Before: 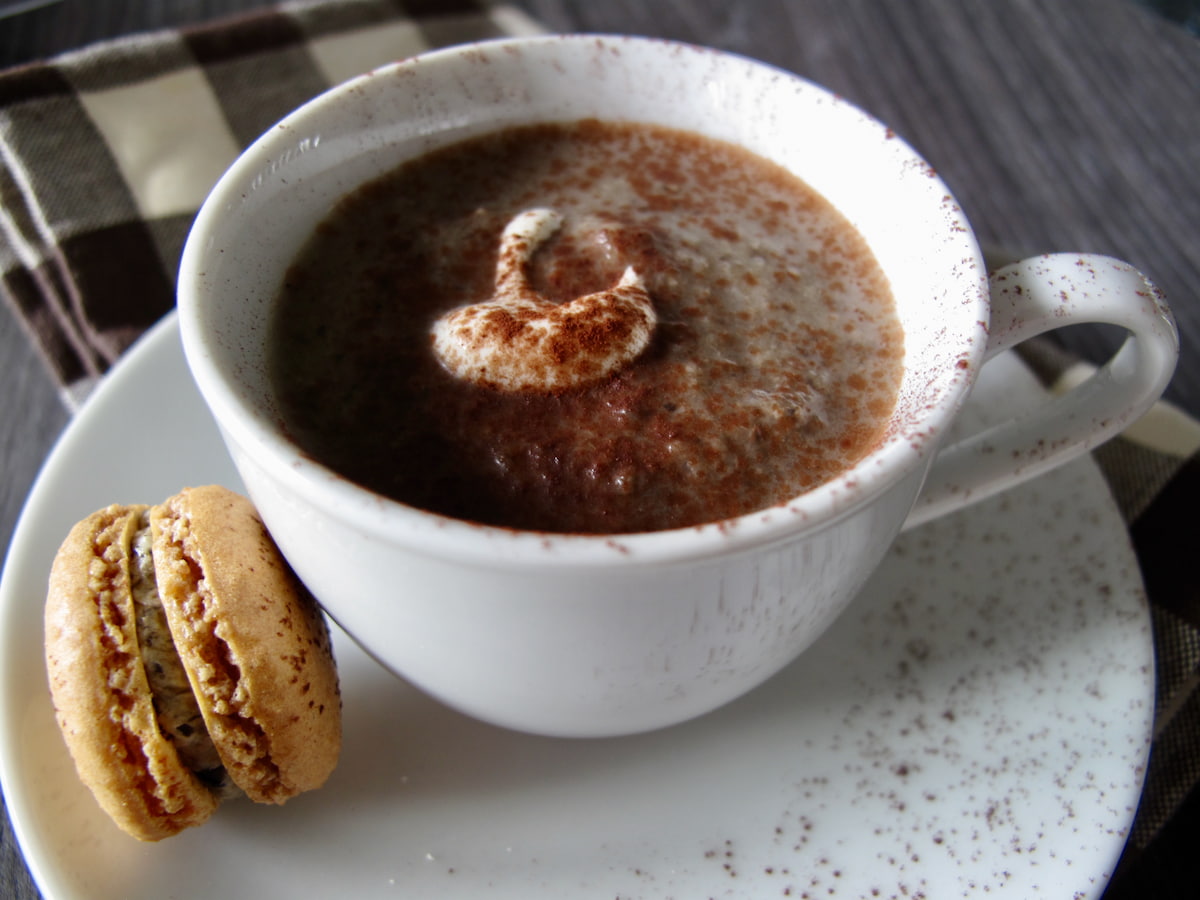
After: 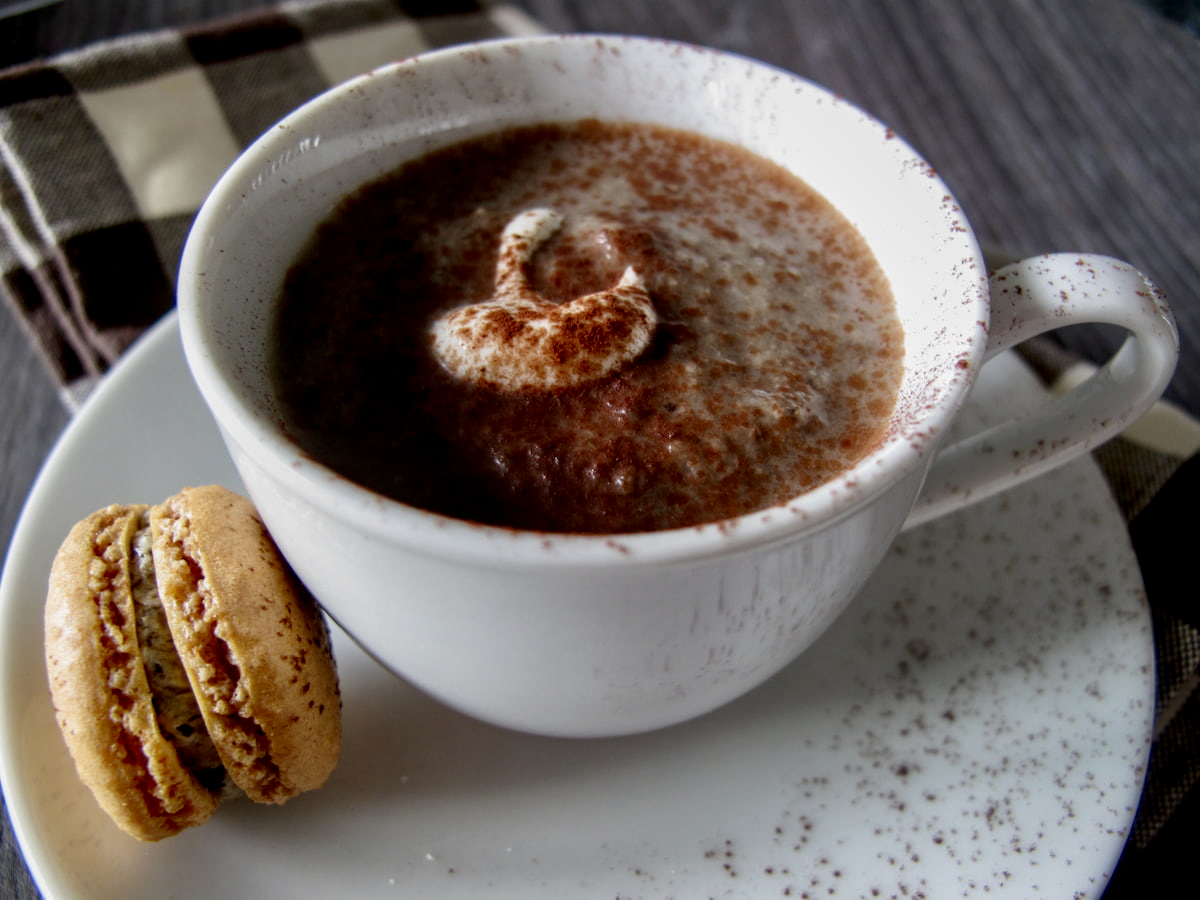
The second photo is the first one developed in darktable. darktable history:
local contrast: on, module defaults
exposure: black level correction 0.006, exposure -0.226 EV, compensate highlight preservation false
